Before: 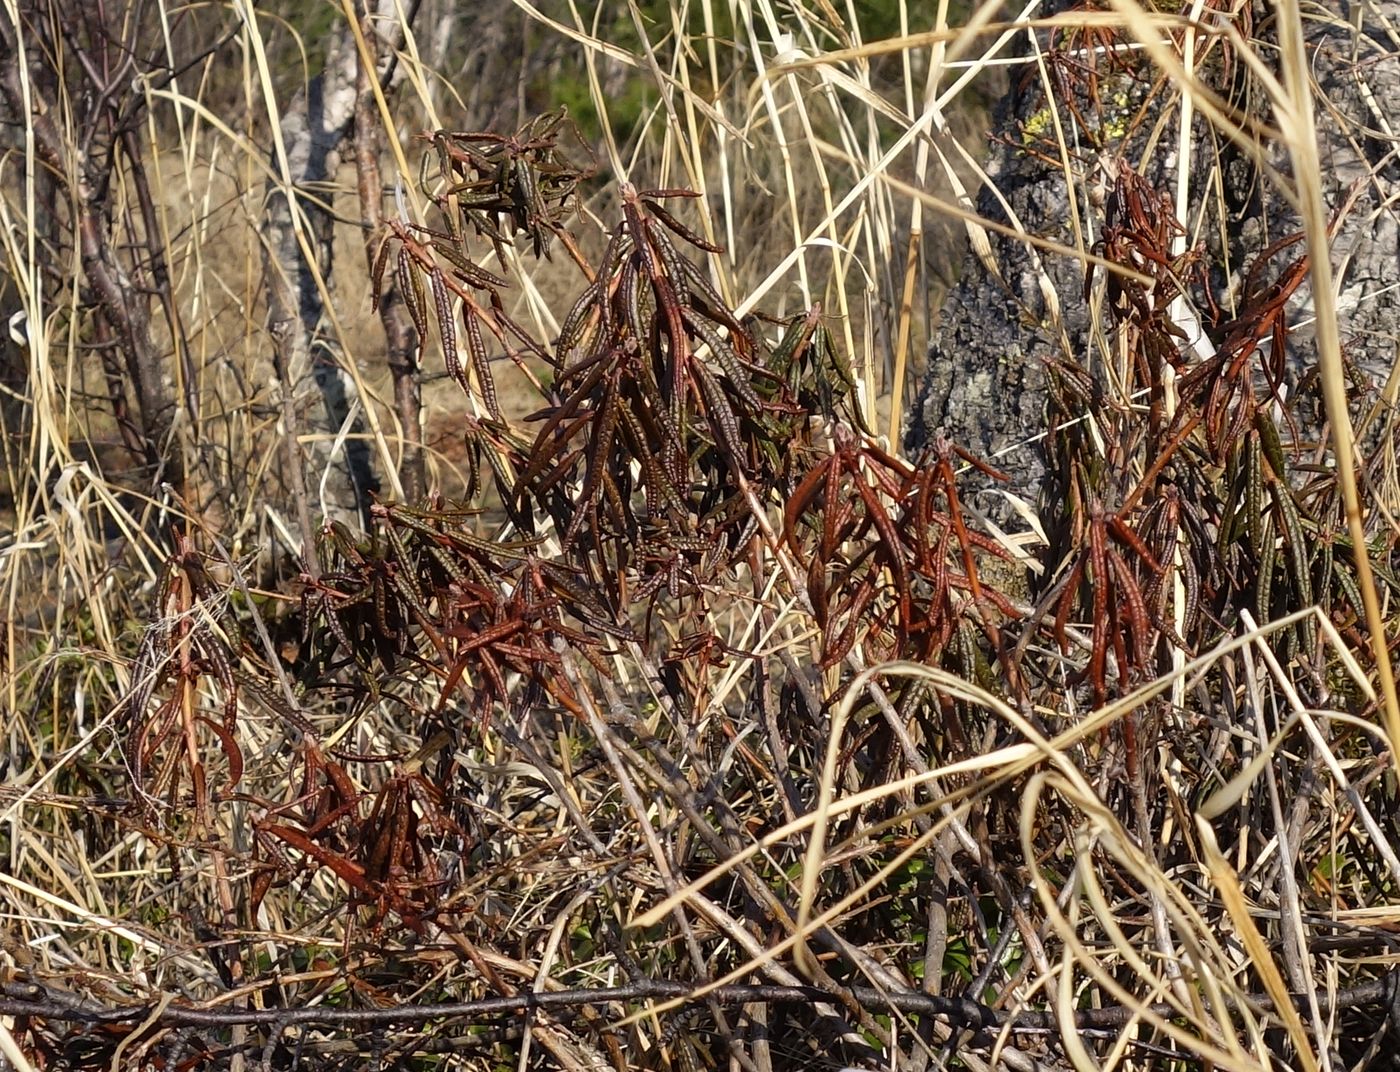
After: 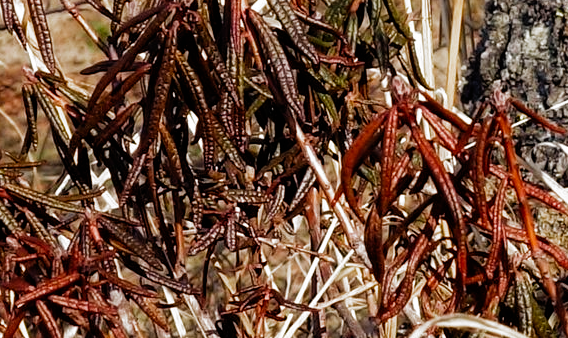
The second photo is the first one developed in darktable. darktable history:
crop: left 31.697%, top 32.462%, right 27.662%, bottom 35.938%
filmic rgb: black relative exposure -9.1 EV, white relative exposure 2.32 EV, threshold 5.99 EV, hardness 7.43, add noise in highlights 0.002, preserve chrominance no, color science v3 (2019), use custom middle-gray values true, contrast in highlights soft, enable highlight reconstruction true
